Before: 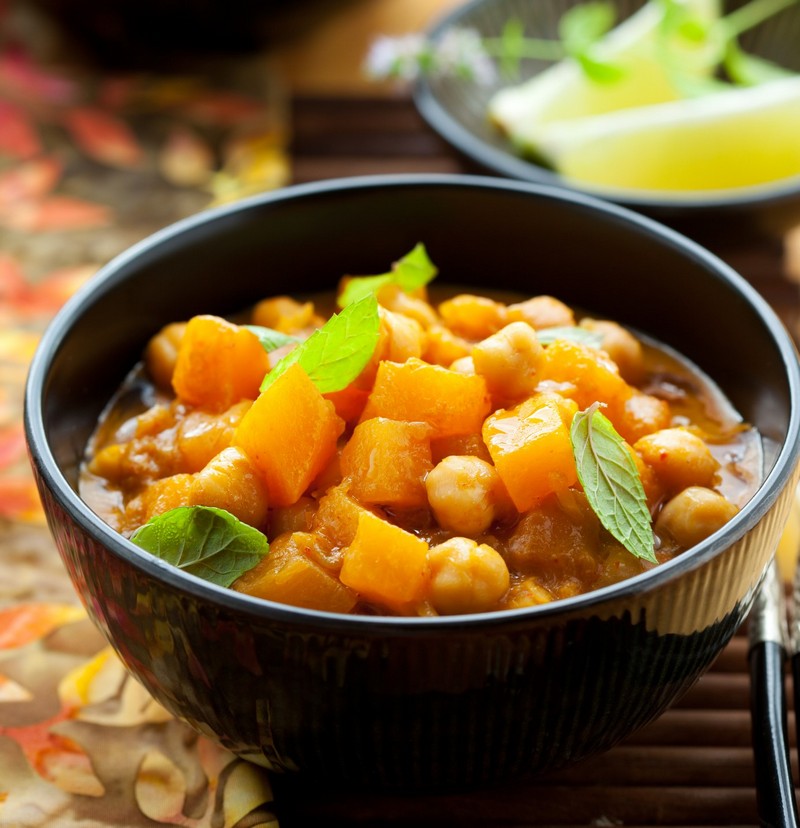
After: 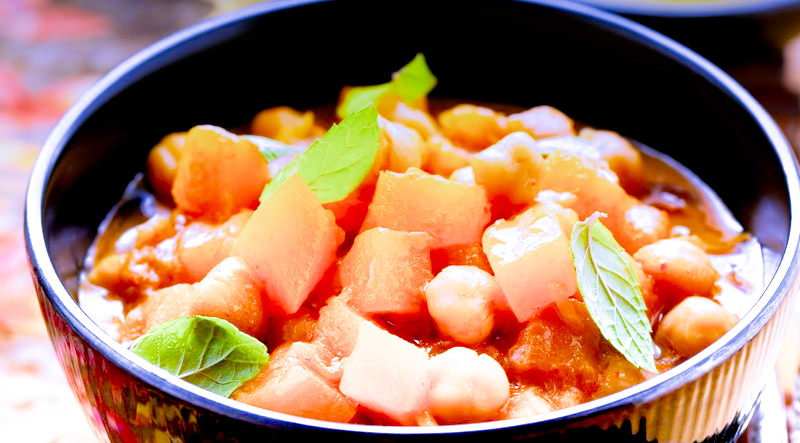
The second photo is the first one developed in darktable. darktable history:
crop and rotate: top 23.043%, bottom 23.437%
graduated density: density -3.9 EV
white balance: red 0.98, blue 1.61
filmic rgb: black relative exposure -7.75 EV, white relative exposure 4.4 EV, threshold 3 EV, hardness 3.76, latitude 38.11%, contrast 0.966, highlights saturation mix 10%, shadows ↔ highlights balance 4.59%, color science v4 (2020), enable highlight reconstruction true
exposure: black level correction 0.009, exposure -0.159 EV, compensate highlight preservation false
